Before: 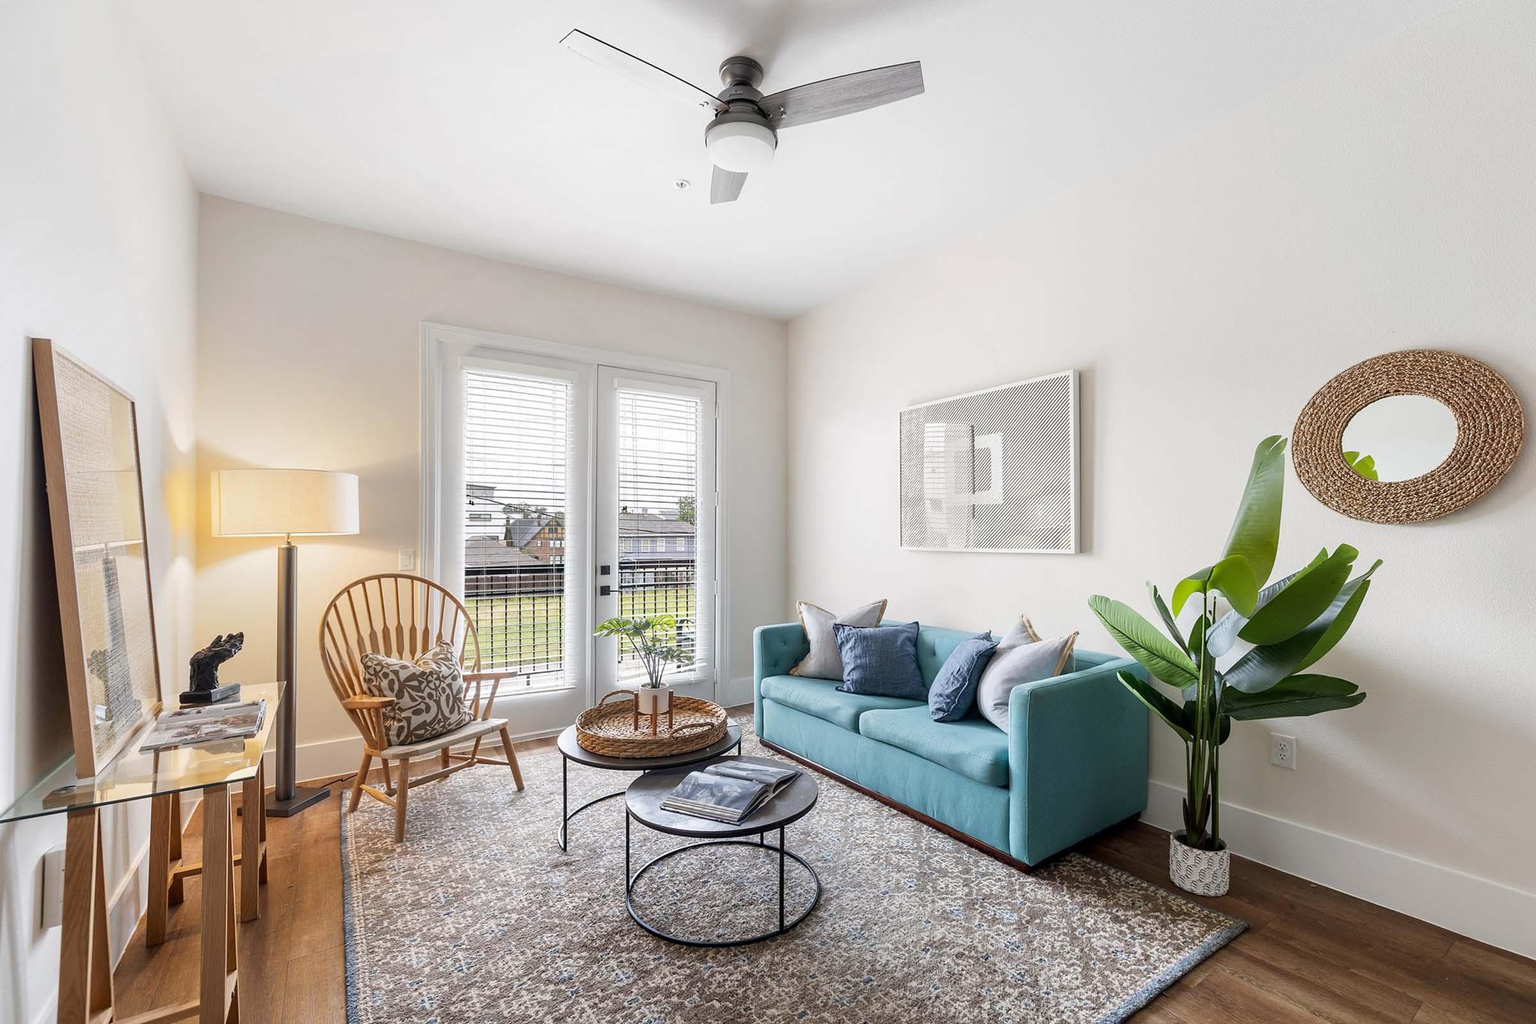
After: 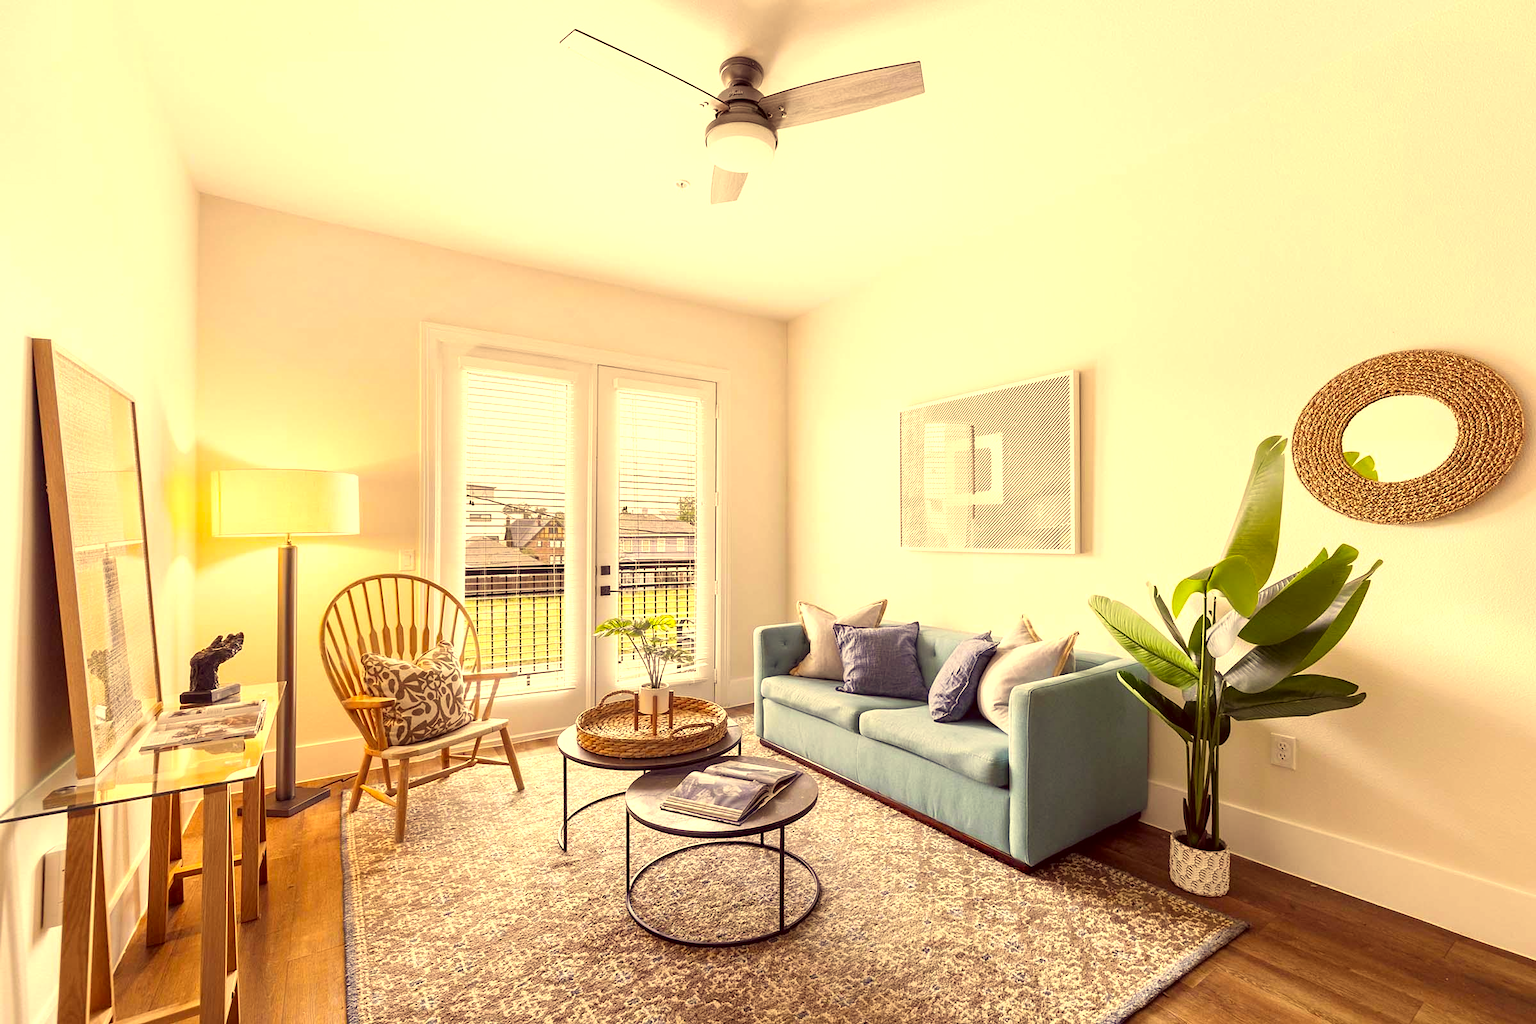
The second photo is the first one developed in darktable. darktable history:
exposure: exposure 0.6 EV, compensate highlight preservation false
color correction: highlights a* 10.12, highlights b* 39.04, shadows a* 14.62, shadows b* 3.37
